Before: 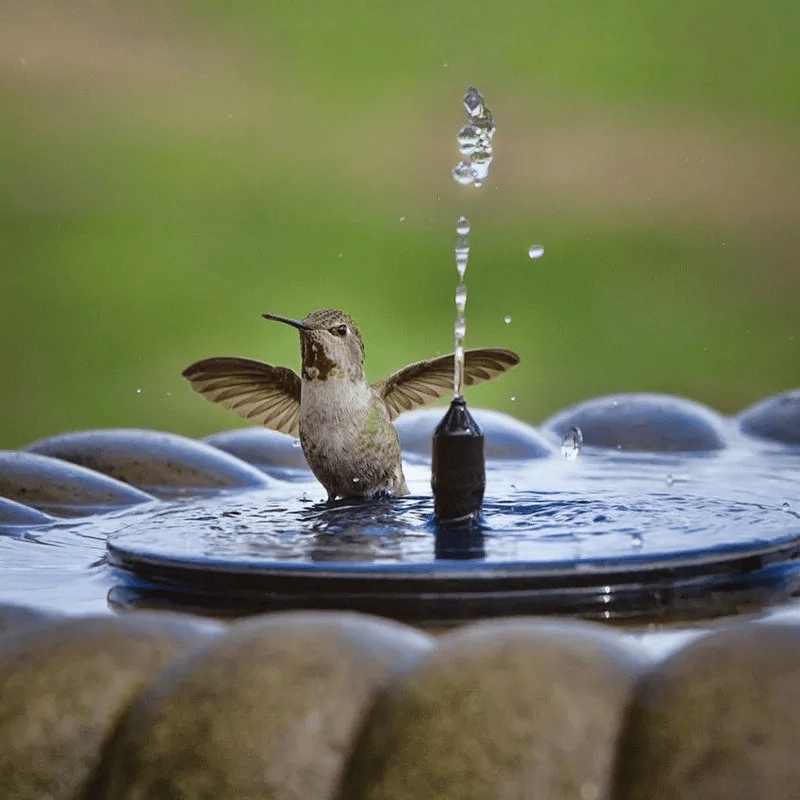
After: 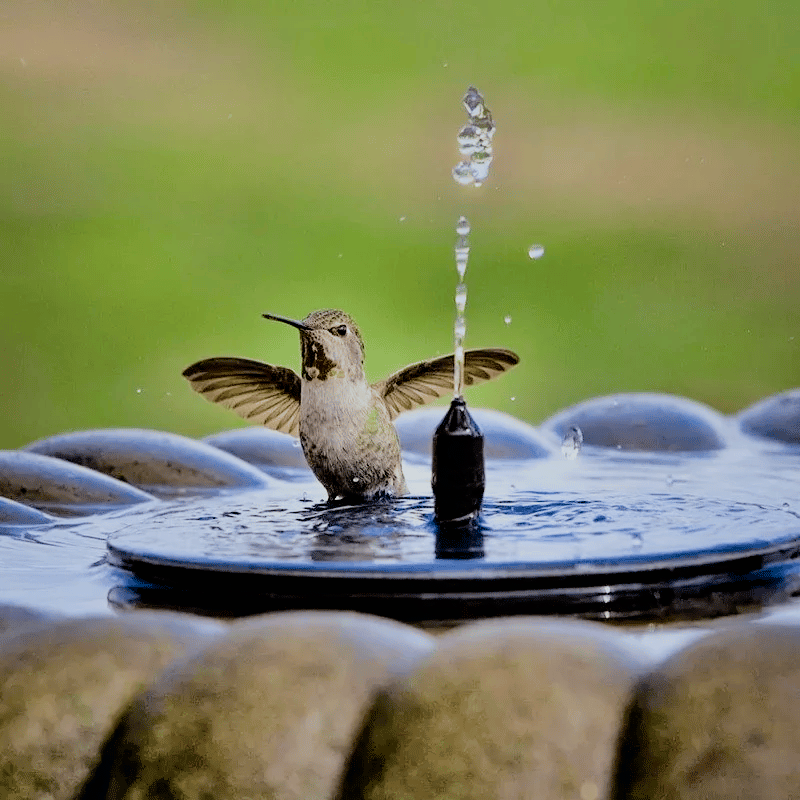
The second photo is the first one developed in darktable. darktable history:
filmic rgb: black relative exposure -6.15 EV, white relative exposure 6.96 EV, hardness 2.23, color science v6 (2022)
exposure: black level correction 0.012, exposure 0.7 EV, compensate exposure bias true, compensate highlight preservation false
shadows and highlights: shadows 60, soften with gaussian
